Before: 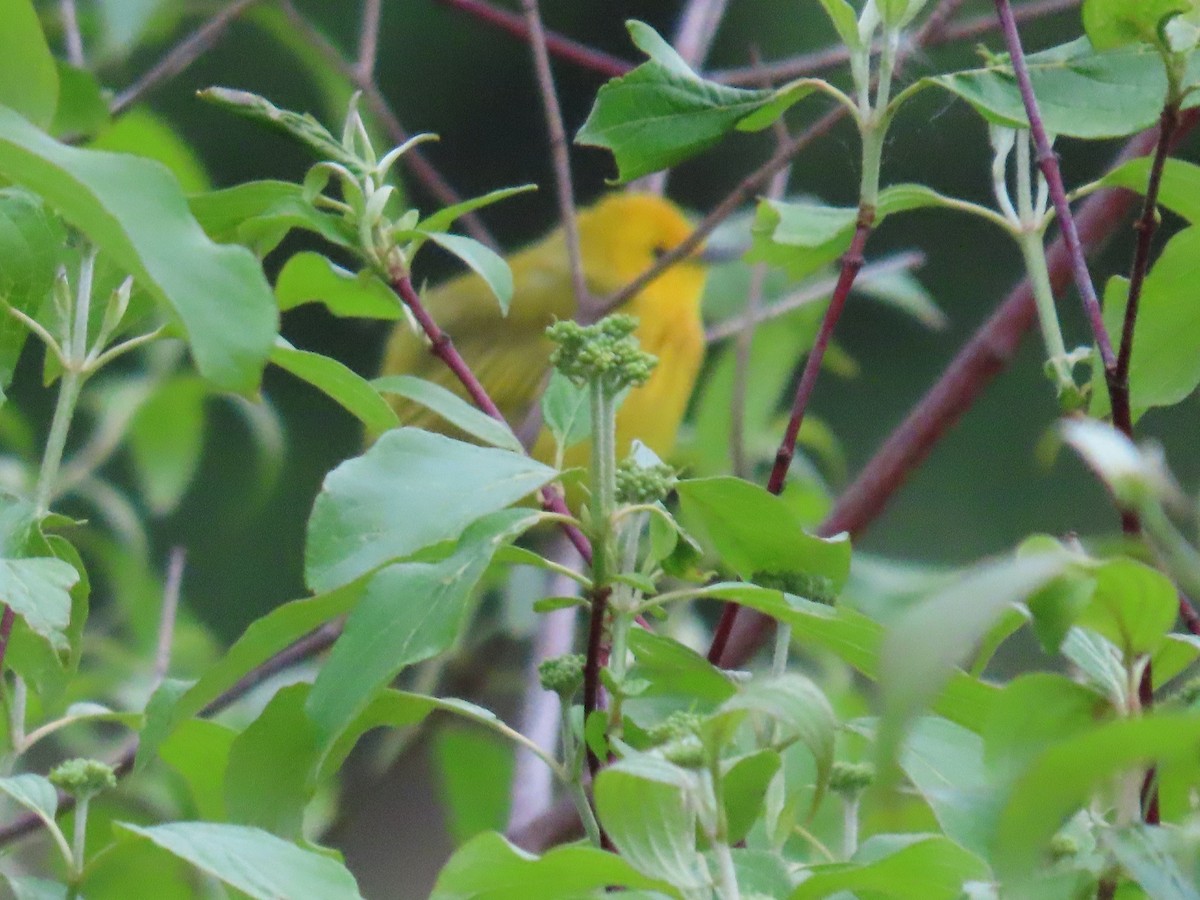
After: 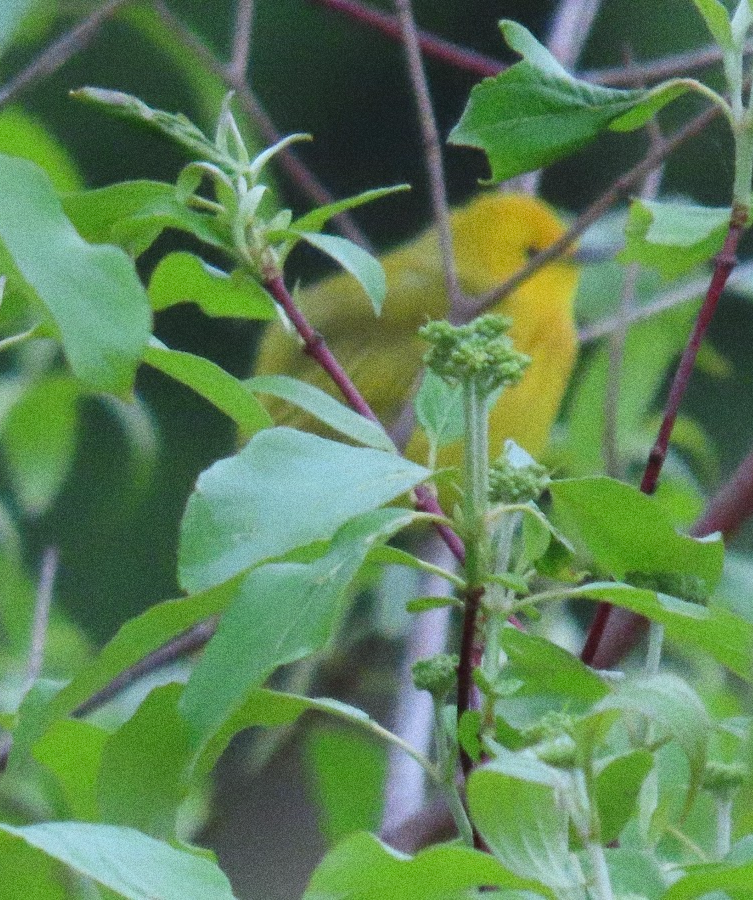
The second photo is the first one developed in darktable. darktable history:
crop: left 10.644%, right 26.528%
white balance: red 0.925, blue 1.046
grain: coarseness 0.09 ISO, strength 40%
